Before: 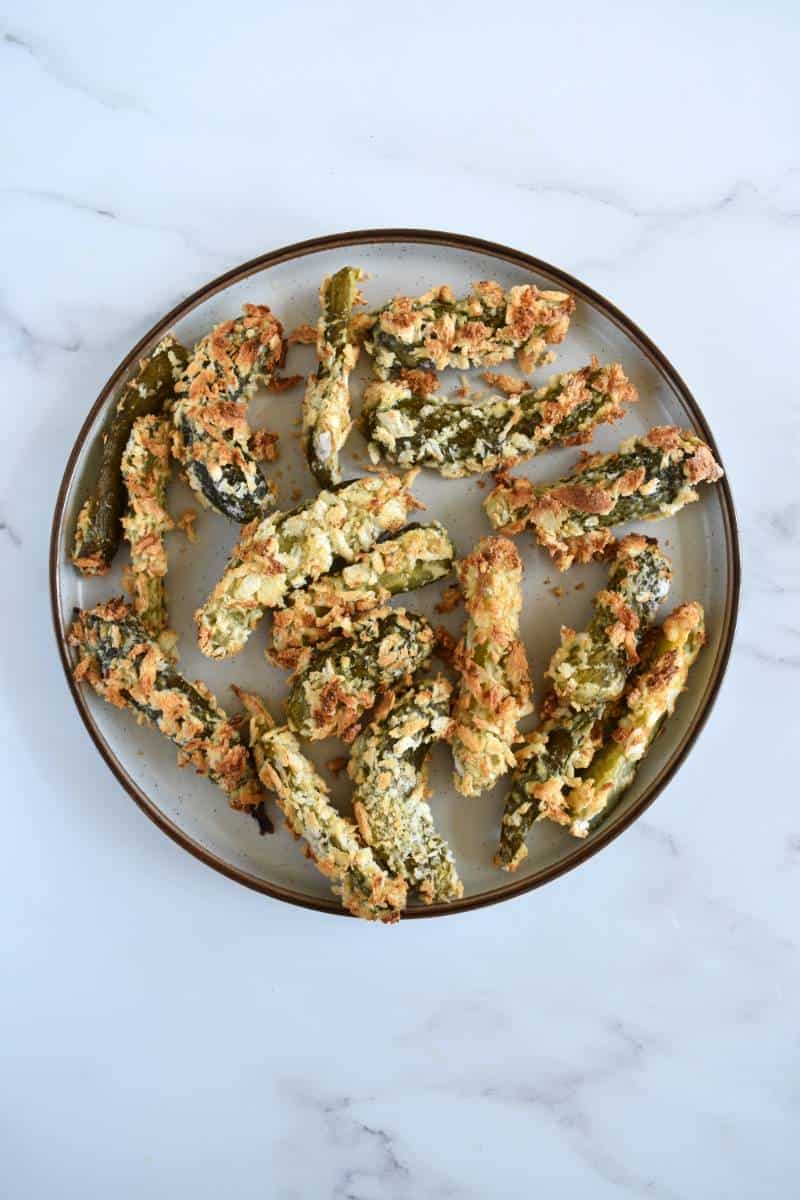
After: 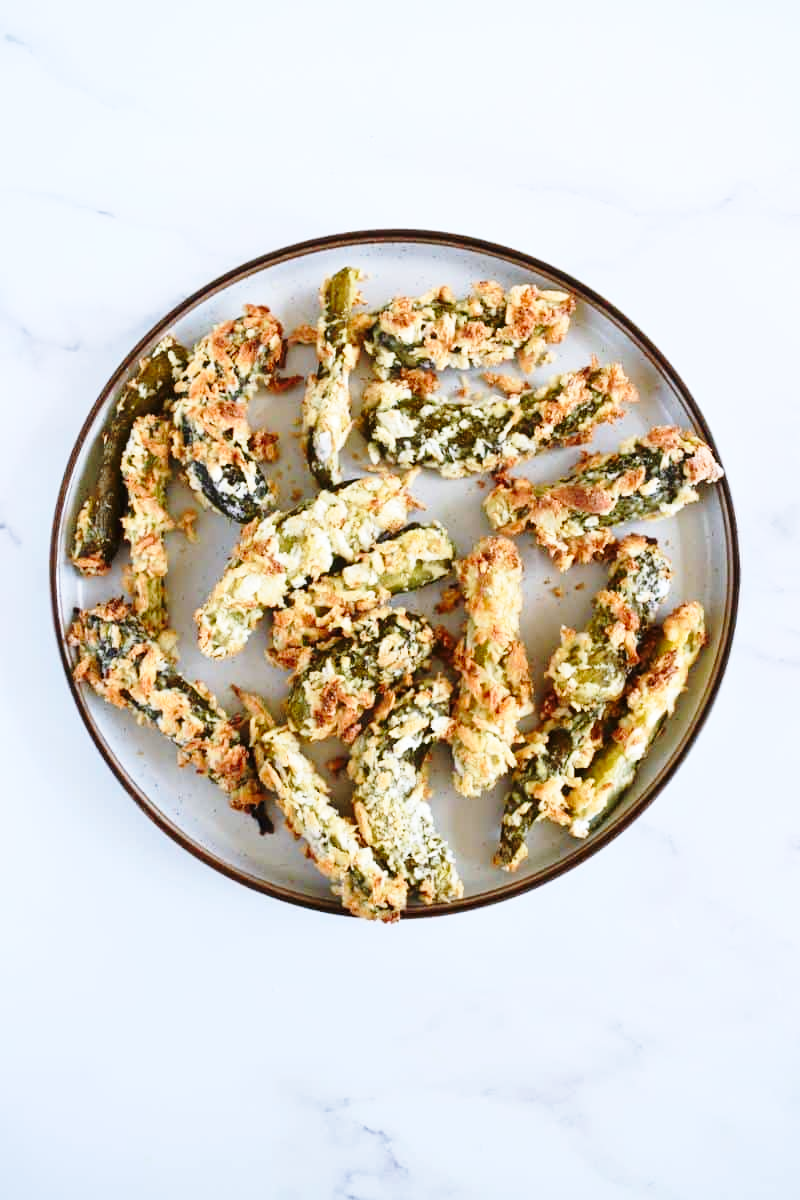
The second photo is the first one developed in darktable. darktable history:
base curve: curves: ch0 [(0, 0) (0.028, 0.03) (0.121, 0.232) (0.46, 0.748) (0.859, 0.968) (1, 1)], preserve colors none
color calibration: illuminant as shot in camera, x 0.358, y 0.373, temperature 4628.91 K
